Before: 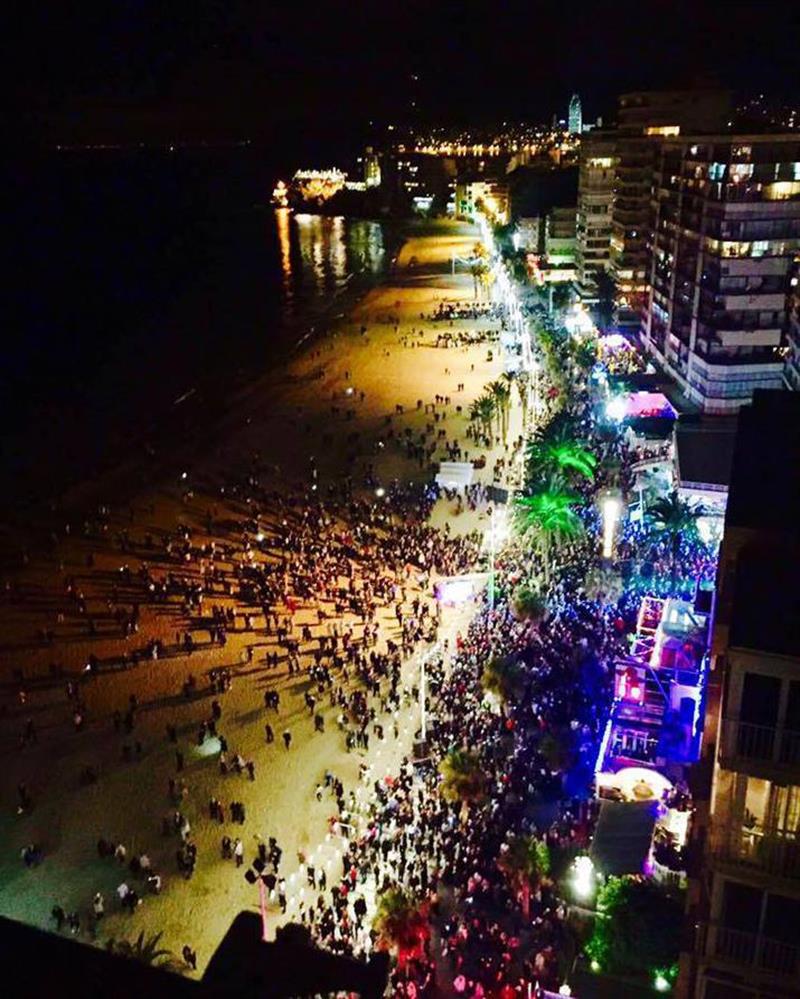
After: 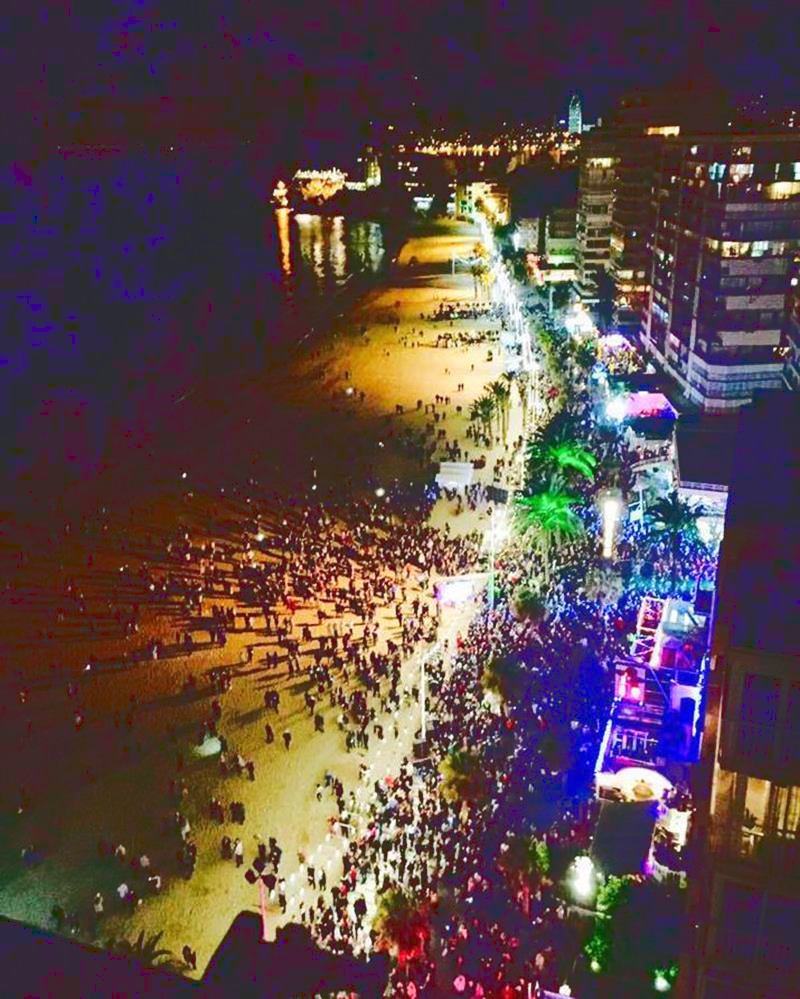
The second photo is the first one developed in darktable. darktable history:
base curve: curves: ch0 [(0, 0.024) (0.055, 0.065) (0.121, 0.166) (0.236, 0.319) (0.693, 0.726) (1, 1)], exposure shift 0.01
